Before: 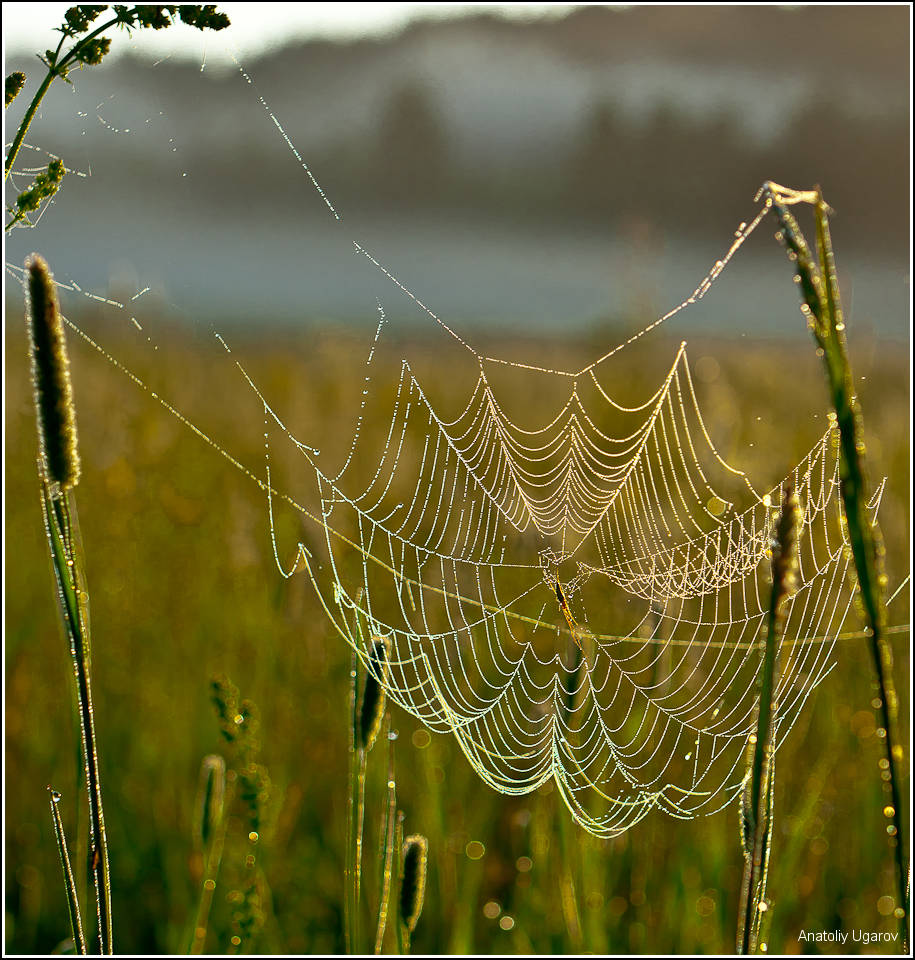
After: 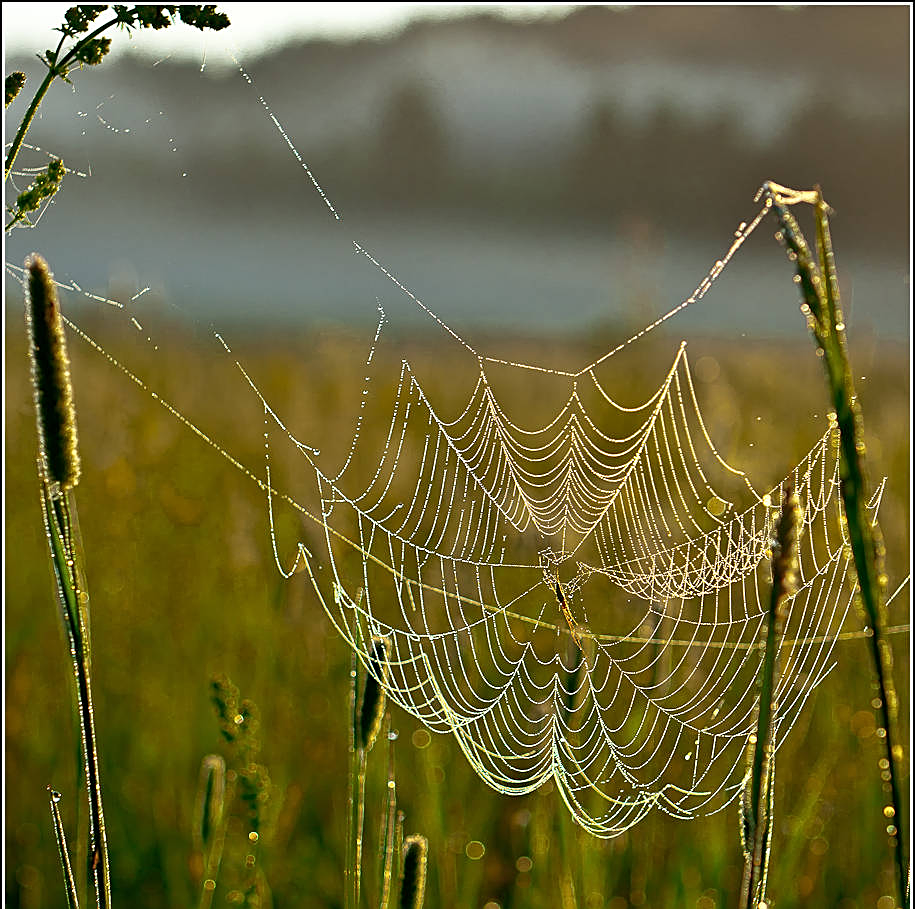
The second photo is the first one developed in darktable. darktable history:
crop and rotate: top 0%, bottom 5.268%
sharpen: on, module defaults
color calibration: illuminant same as pipeline (D50), adaptation XYZ, x 0.347, y 0.358, temperature 5004.42 K
